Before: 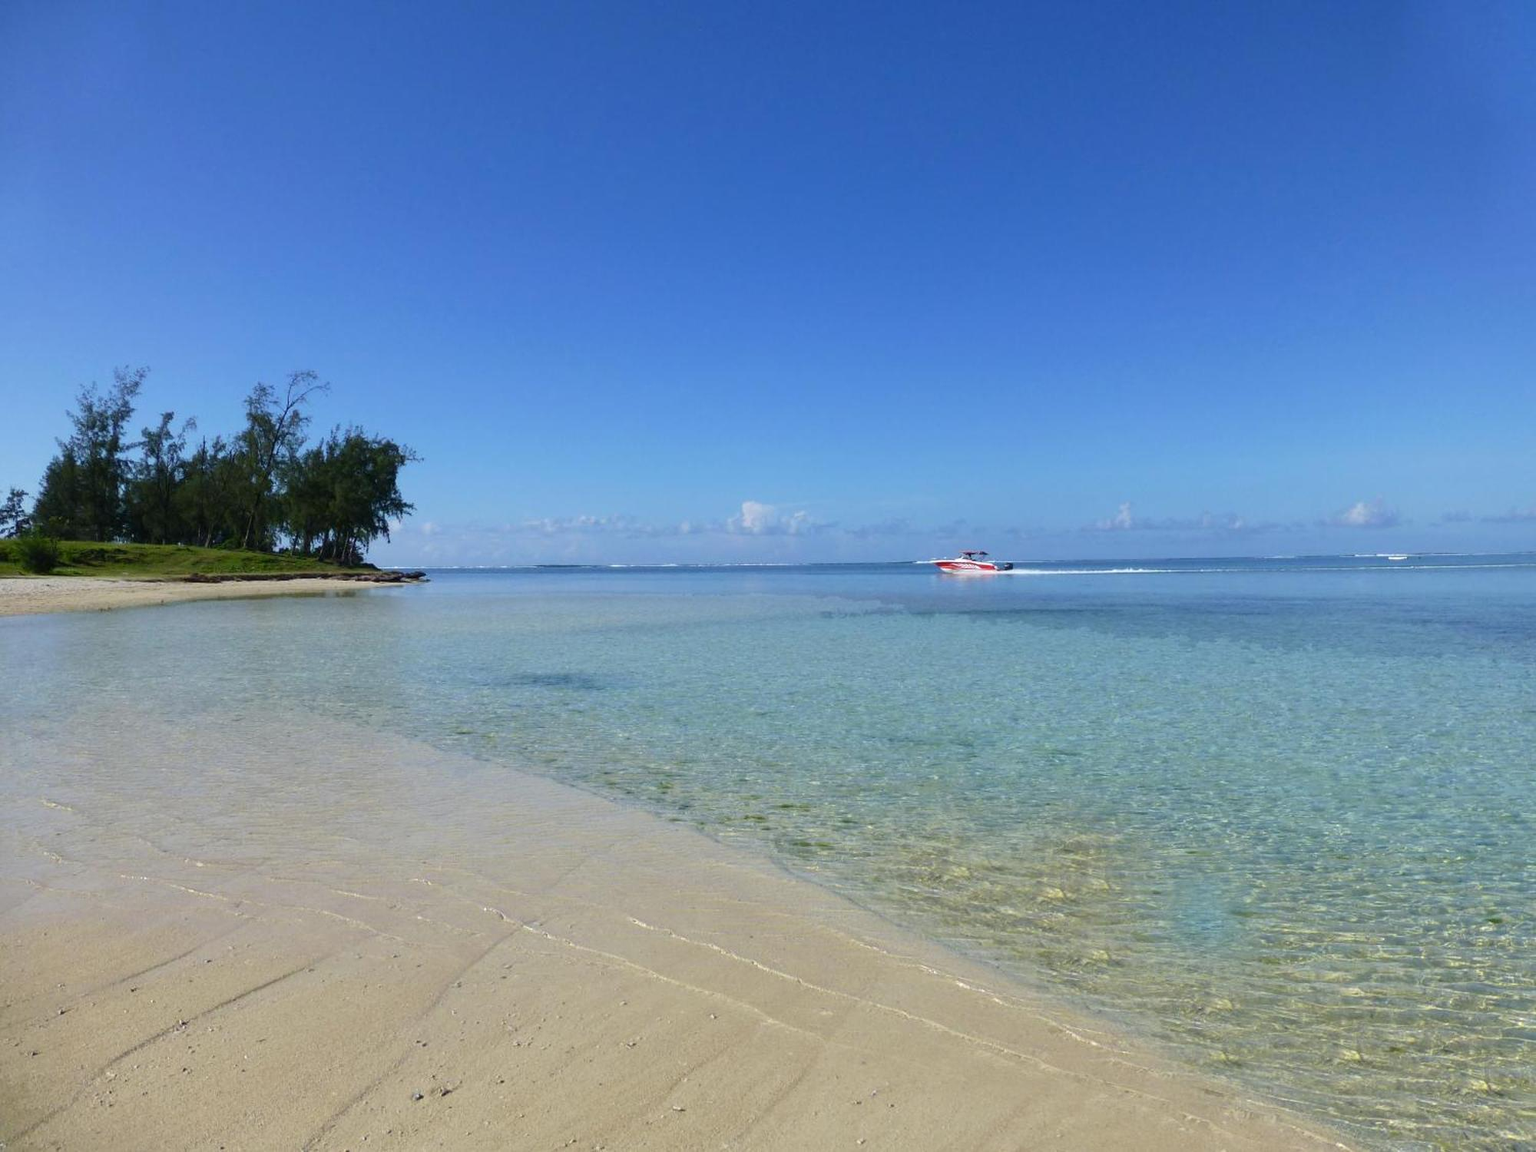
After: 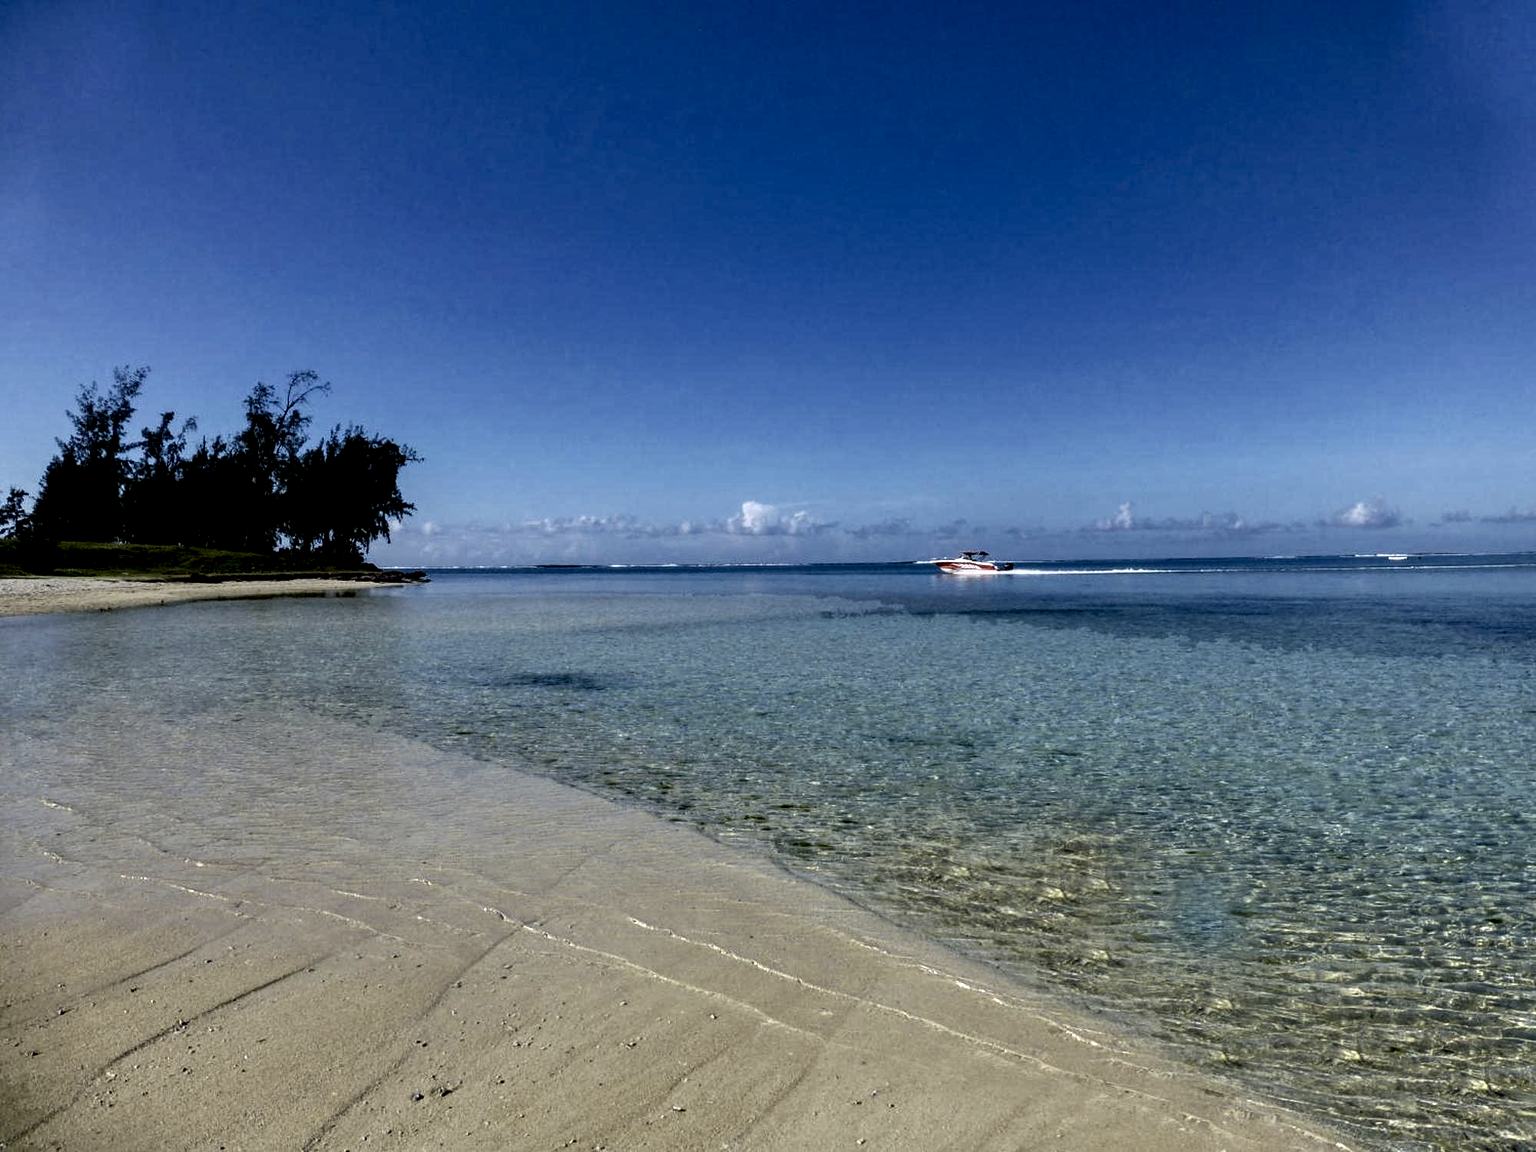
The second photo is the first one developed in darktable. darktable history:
color zones: curves: ch0 [(0.25, 0.5) (0.463, 0.627) (0.484, 0.637) (0.75, 0.5)]
rgb primaries: tint hue 2.68°, red hue 0.22, green purity 1.22, blue purity 1.19
color calibration: illuminant same as pipeline (D50), adaptation none (bypass), gamut compression 1.72
exposure: black level correction -0.016, exposure -1.018 EV
local contrast: highlights 115%, shadows 42%, detail 293%
